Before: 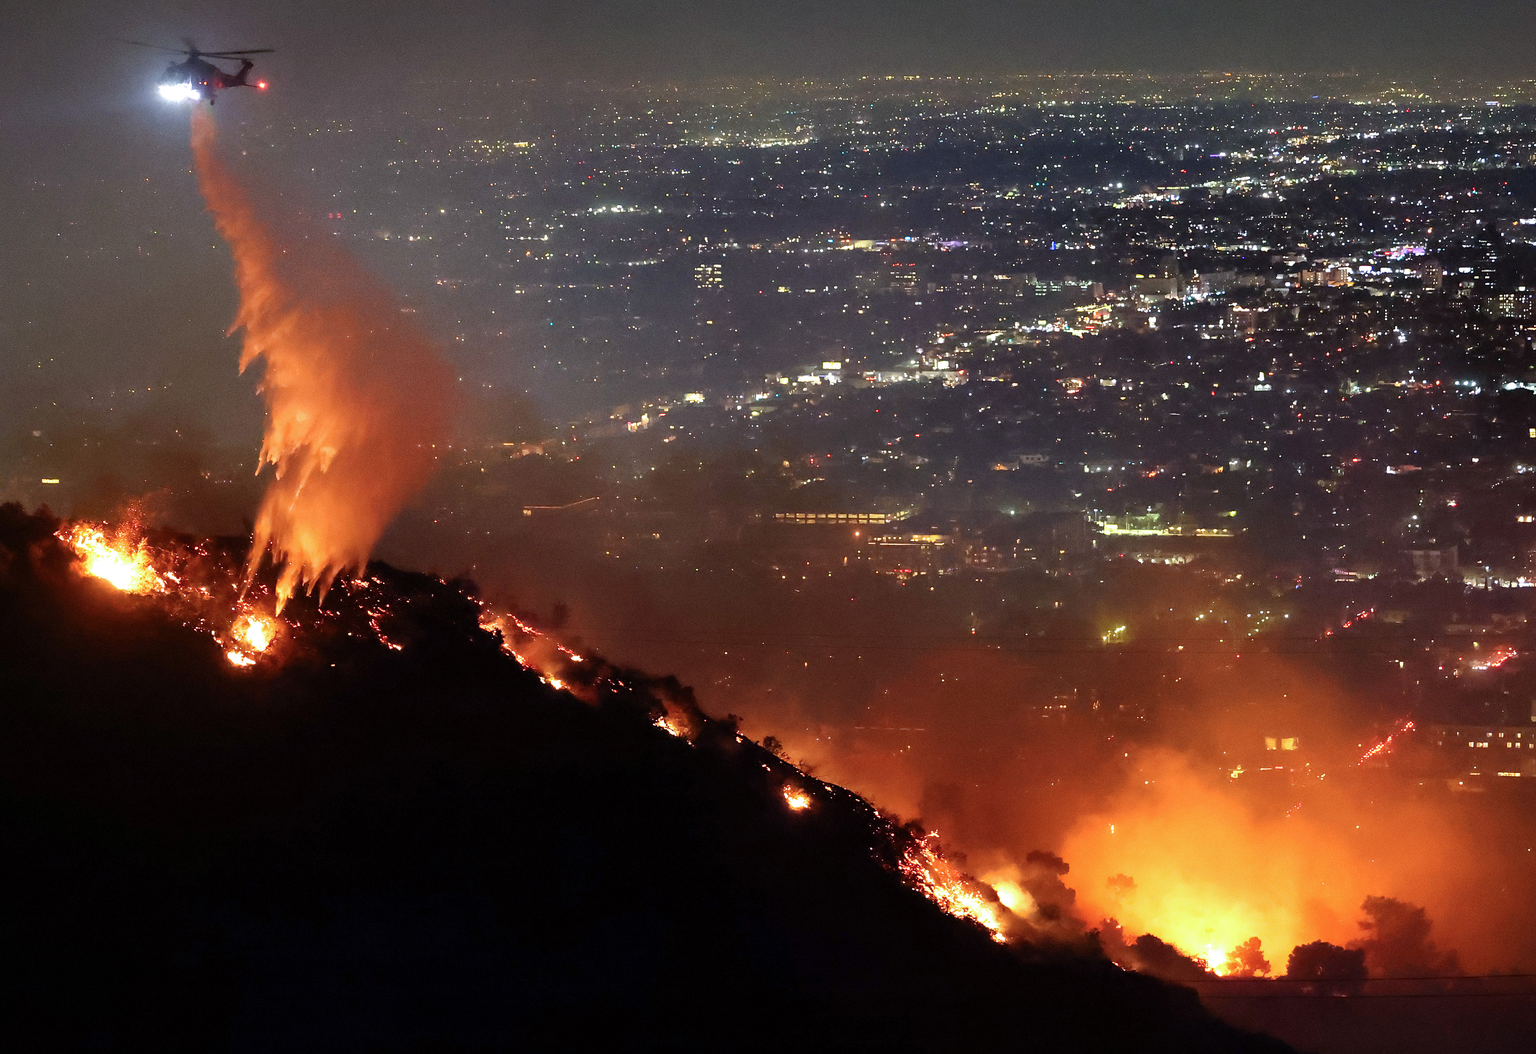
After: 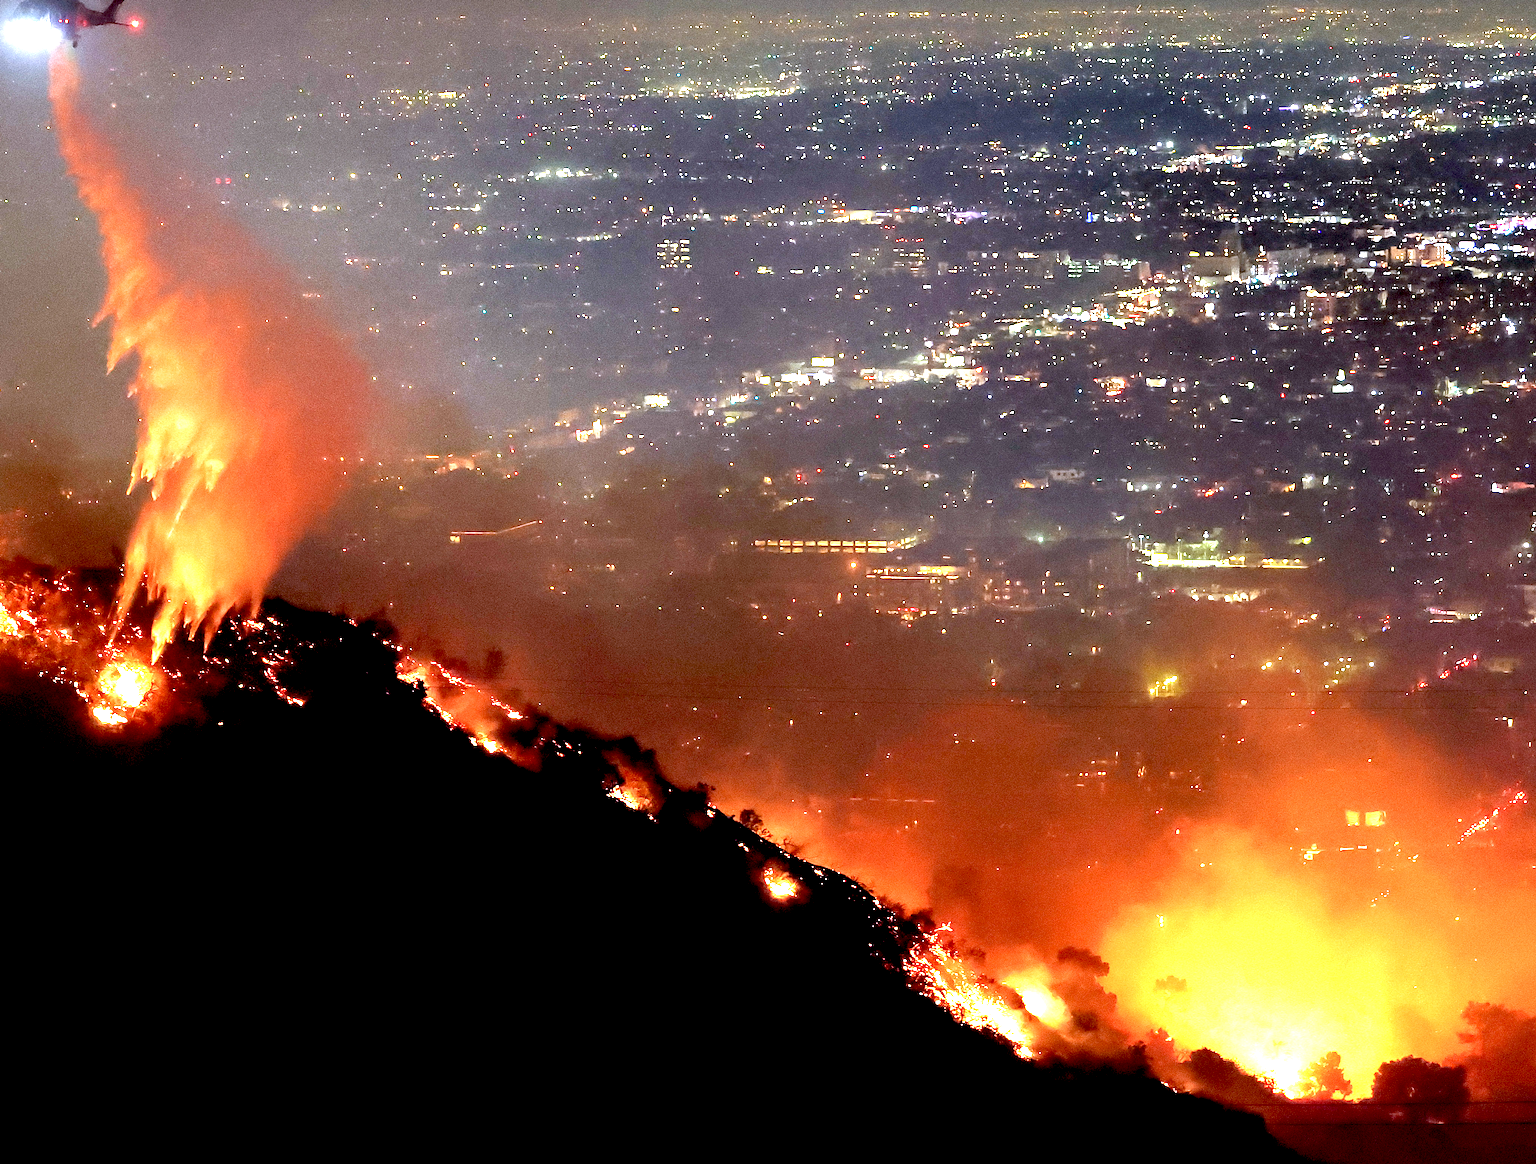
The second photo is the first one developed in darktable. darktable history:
crop: left 9.807%, top 6.259%, right 7.334%, bottom 2.177%
exposure: black level correction 0.009, exposure 1.425 EV, compensate highlight preservation false
